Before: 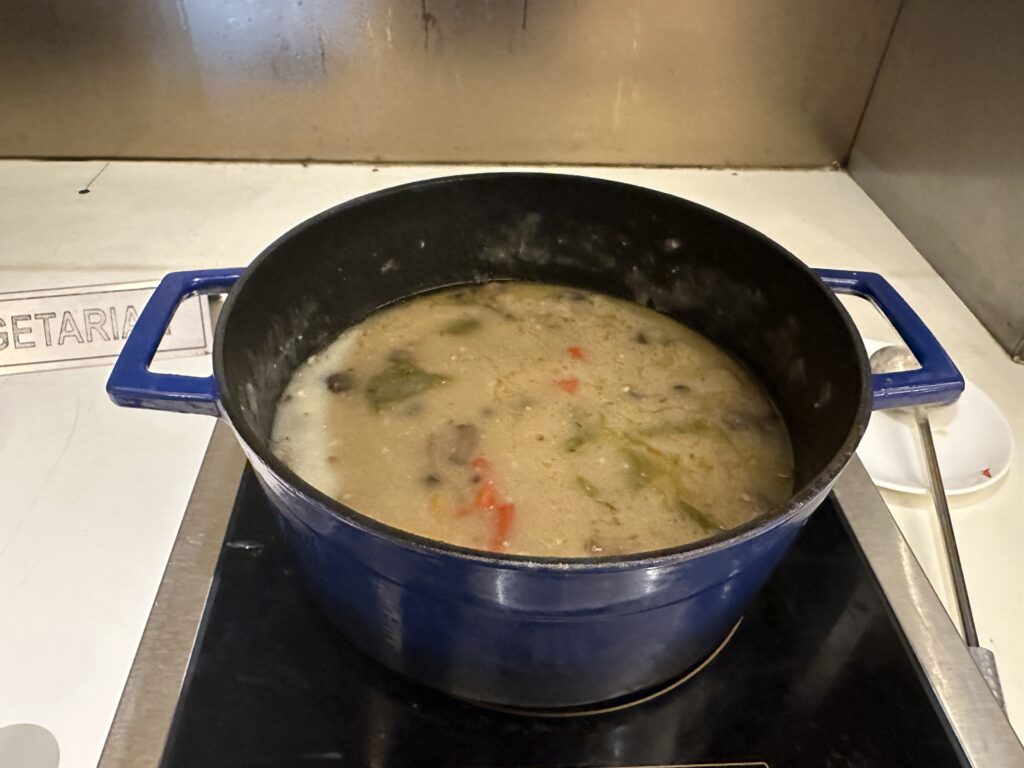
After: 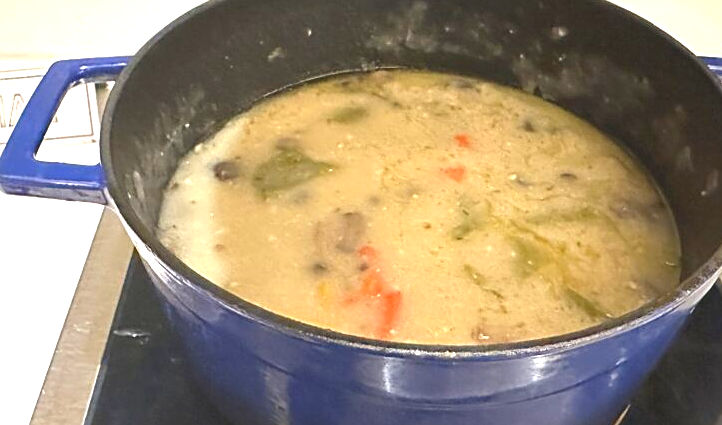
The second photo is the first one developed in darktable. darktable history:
exposure: black level correction 0, exposure 1.5 EV, compensate highlight preservation false
contrast brightness saturation: contrast -0.28
color balance rgb: perceptual saturation grading › global saturation -3%
crop: left 11.123%, top 27.61%, right 18.3%, bottom 17.034%
sharpen: on, module defaults
